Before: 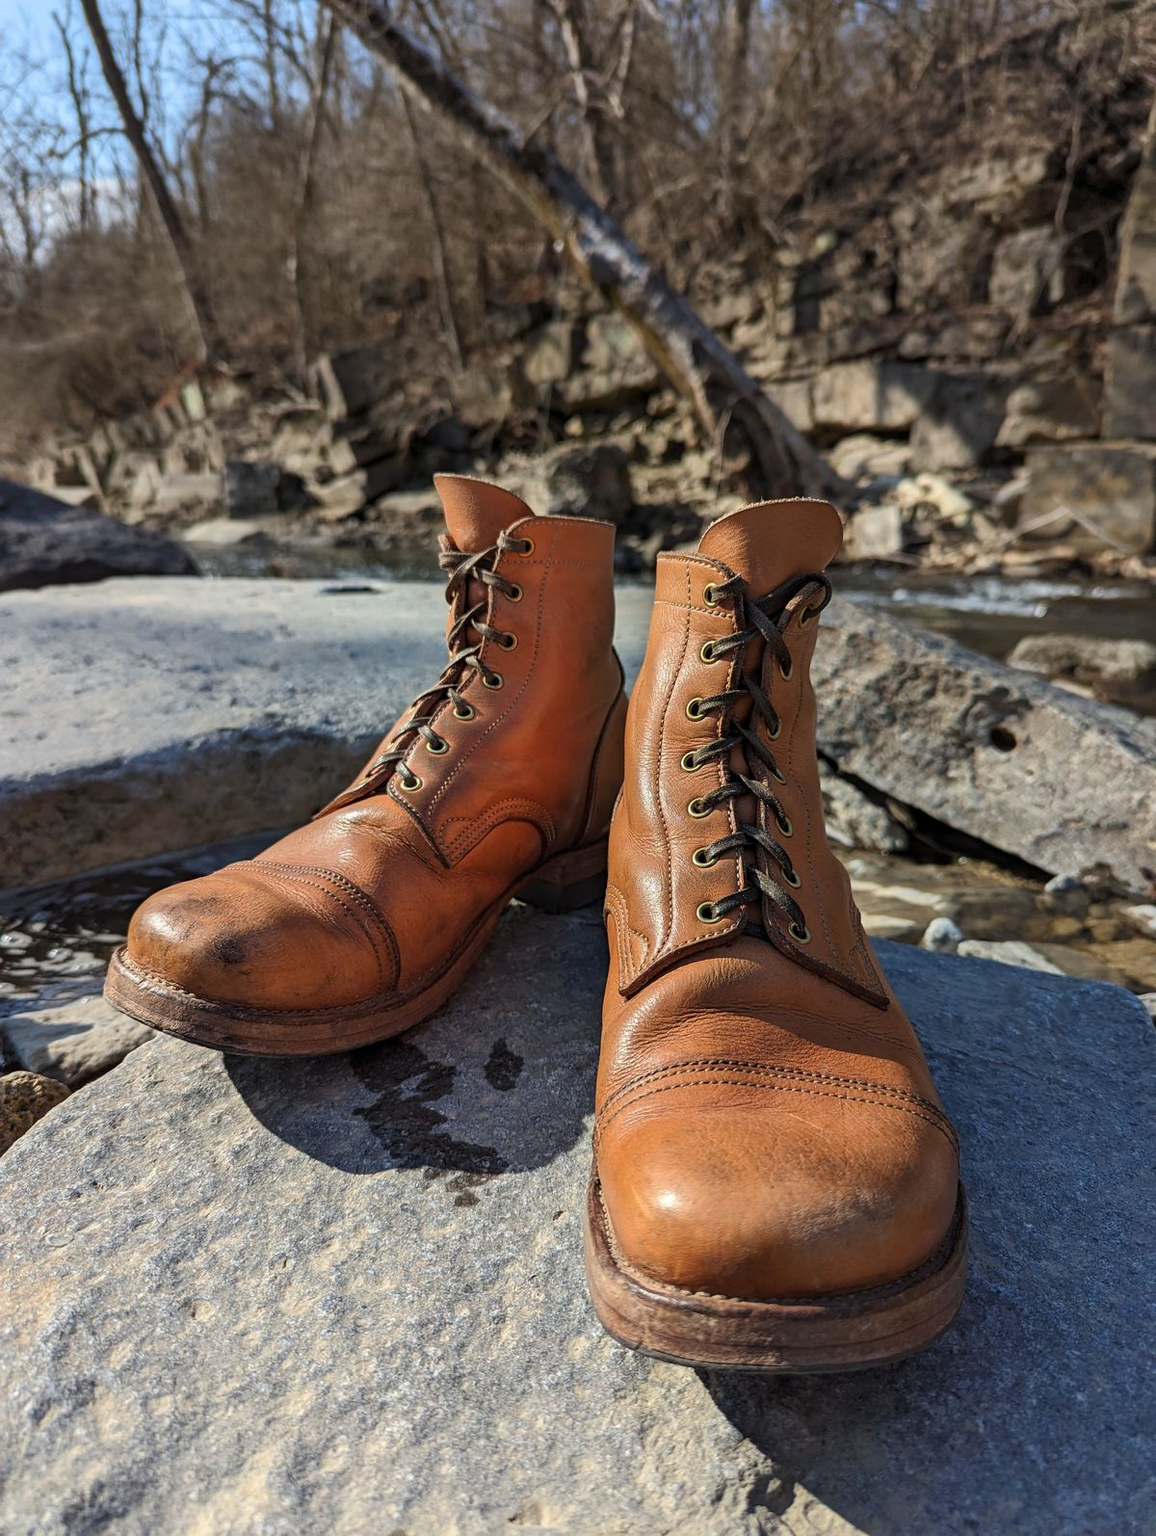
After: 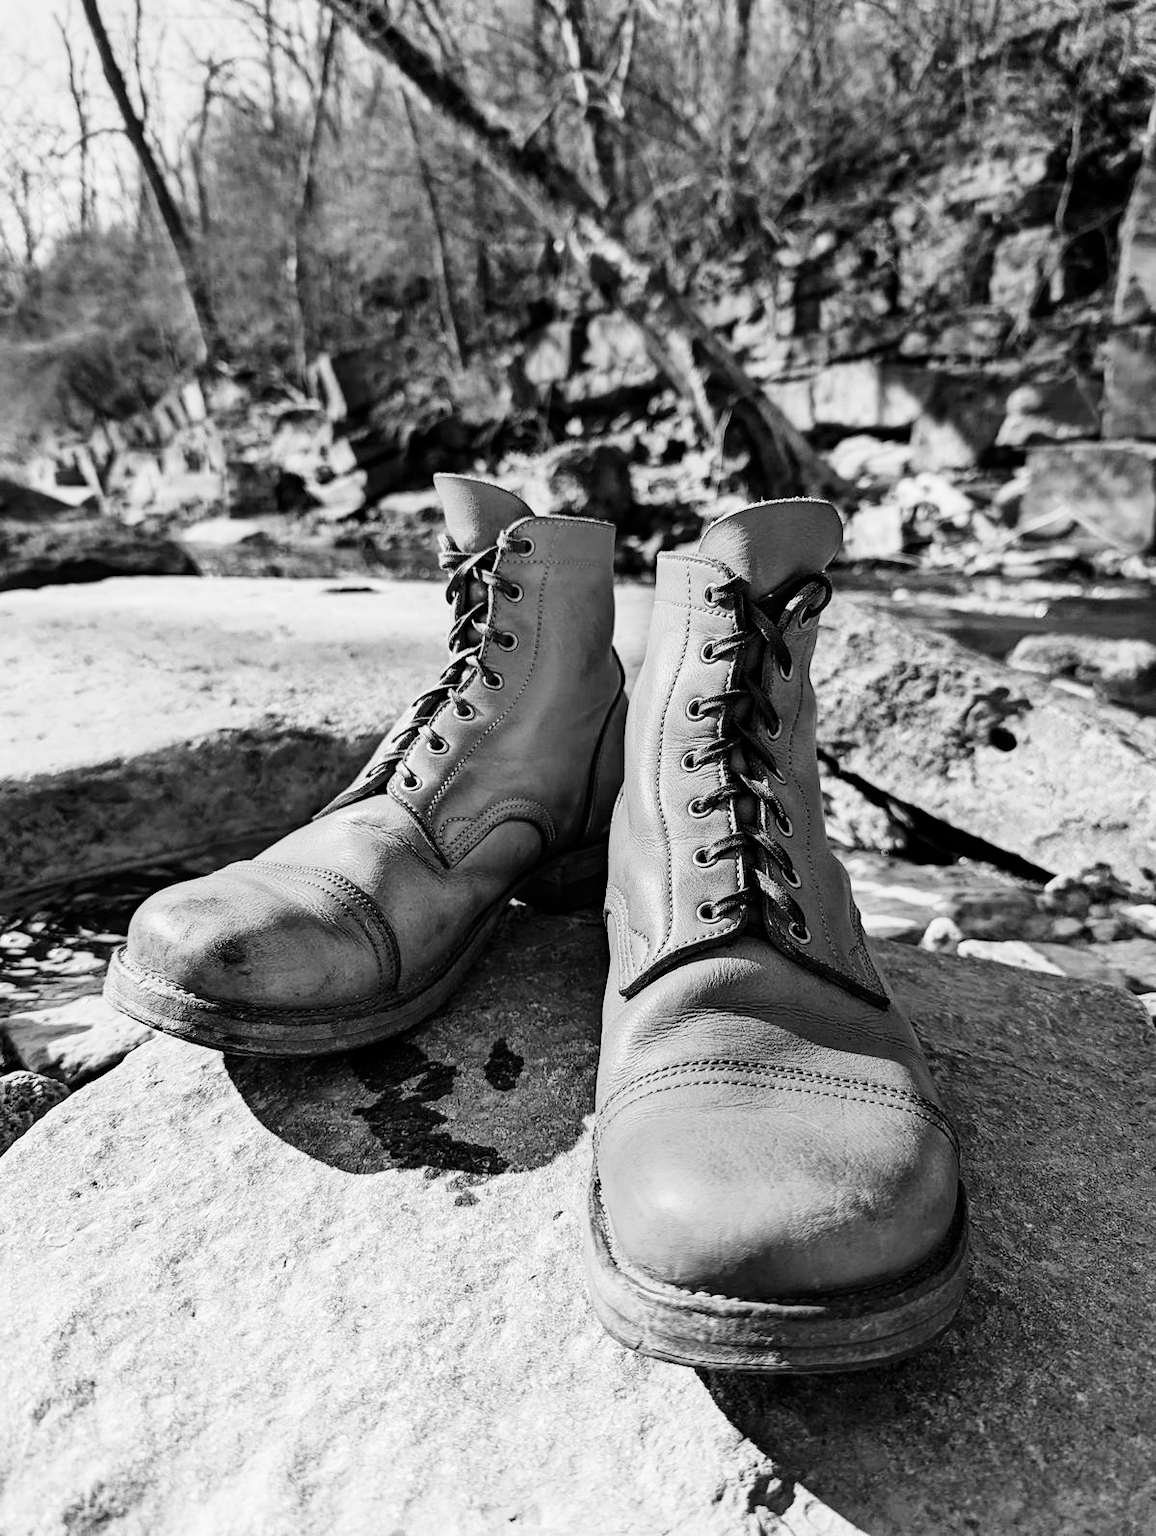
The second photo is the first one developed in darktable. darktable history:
monochrome: size 1
tone curve: curves: ch0 [(0, 0) (0.004, 0) (0.133, 0.071) (0.325, 0.456) (0.832, 0.957) (1, 1)], color space Lab, linked channels, preserve colors none
